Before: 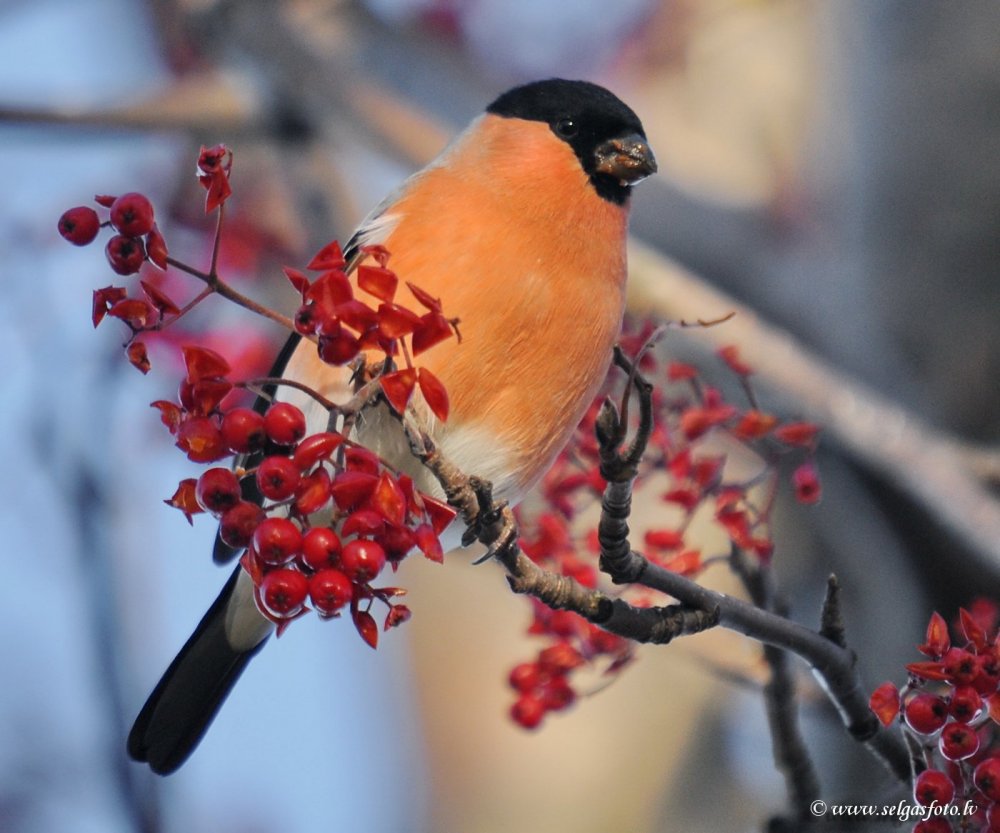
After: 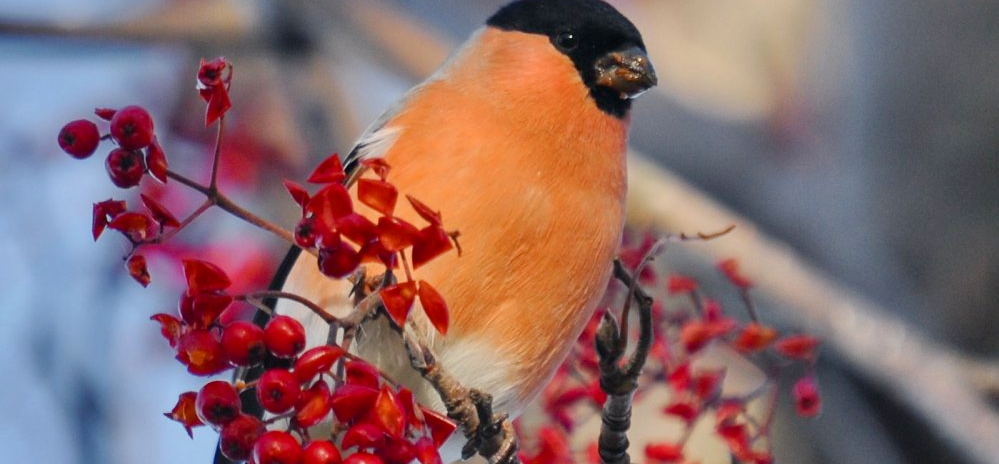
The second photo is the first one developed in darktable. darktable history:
shadows and highlights: soften with gaussian
color balance rgb: linear chroma grading › global chroma 15.445%, perceptual saturation grading › global saturation -0.087%, perceptual saturation grading › highlights -19.813%, perceptual saturation grading › shadows 19.332%
crop and rotate: top 10.609%, bottom 33.647%
